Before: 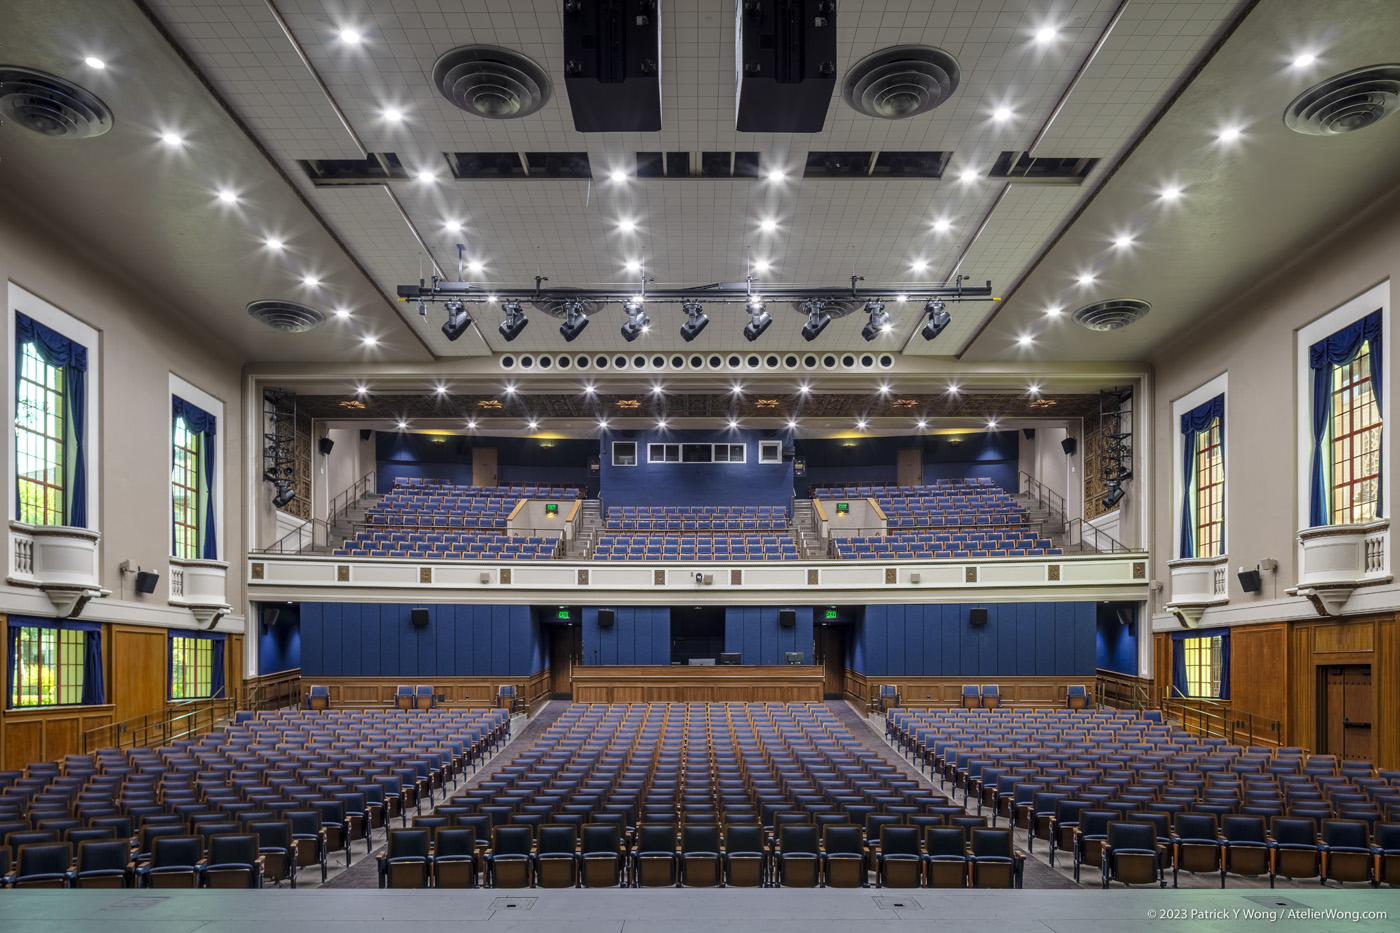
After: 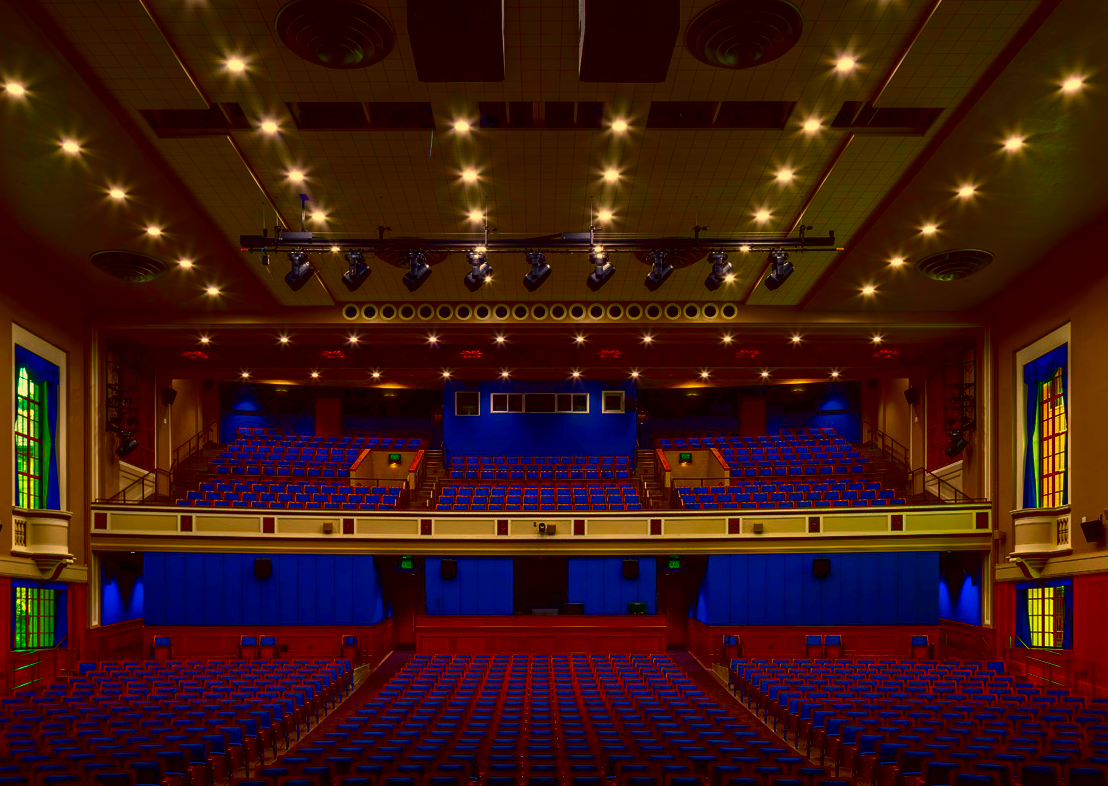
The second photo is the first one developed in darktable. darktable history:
color correction: highlights a* 10.44, highlights b* 30.04, shadows a* 2.73, shadows b* 17.51, saturation 1.72
crop: left 11.225%, top 5.381%, right 9.565%, bottom 10.314%
contrast brightness saturation: brightness -1, saturation 1
